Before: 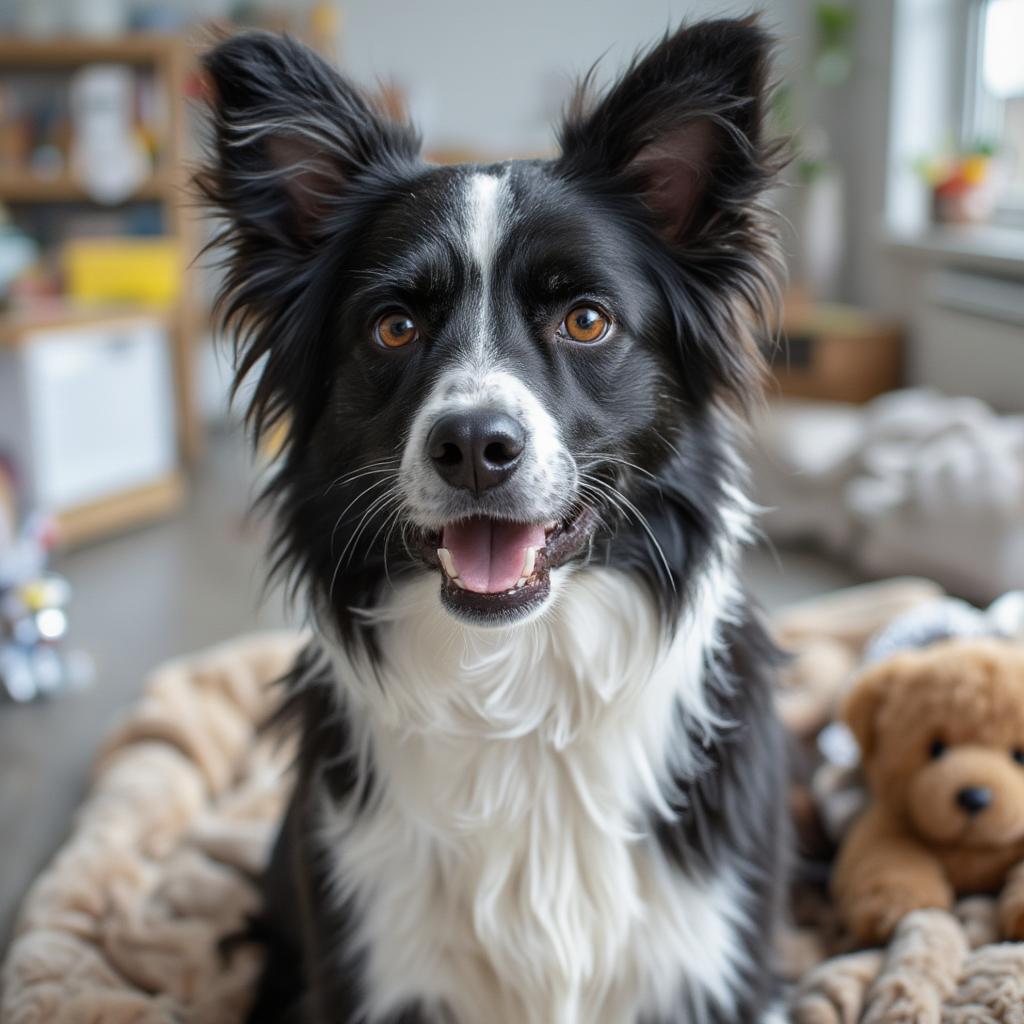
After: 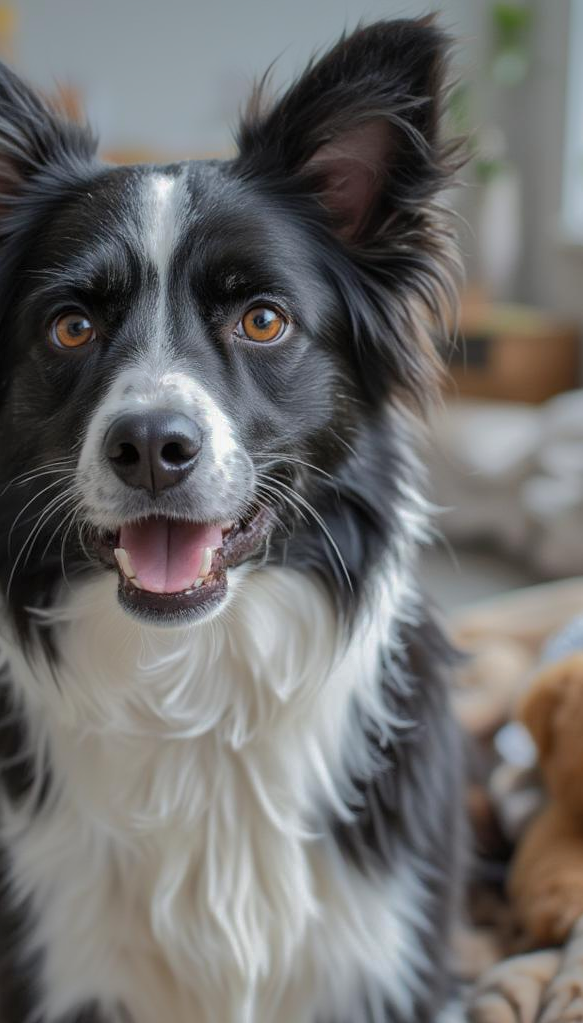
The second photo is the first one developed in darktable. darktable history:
crop: left 31.558%, top 0.012%, right 11.435%
shadows and highlights: shadows 39.15, highlights -73.96
